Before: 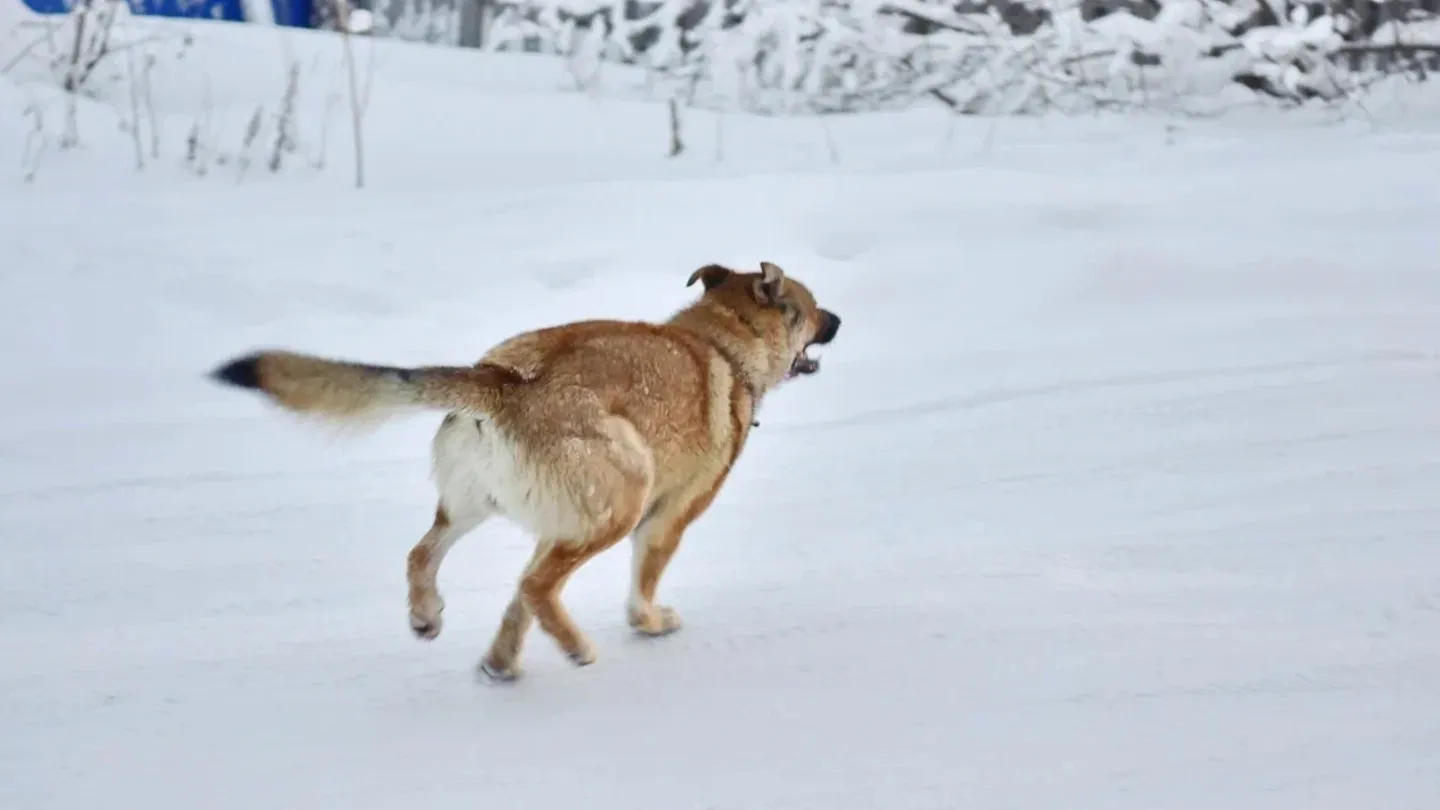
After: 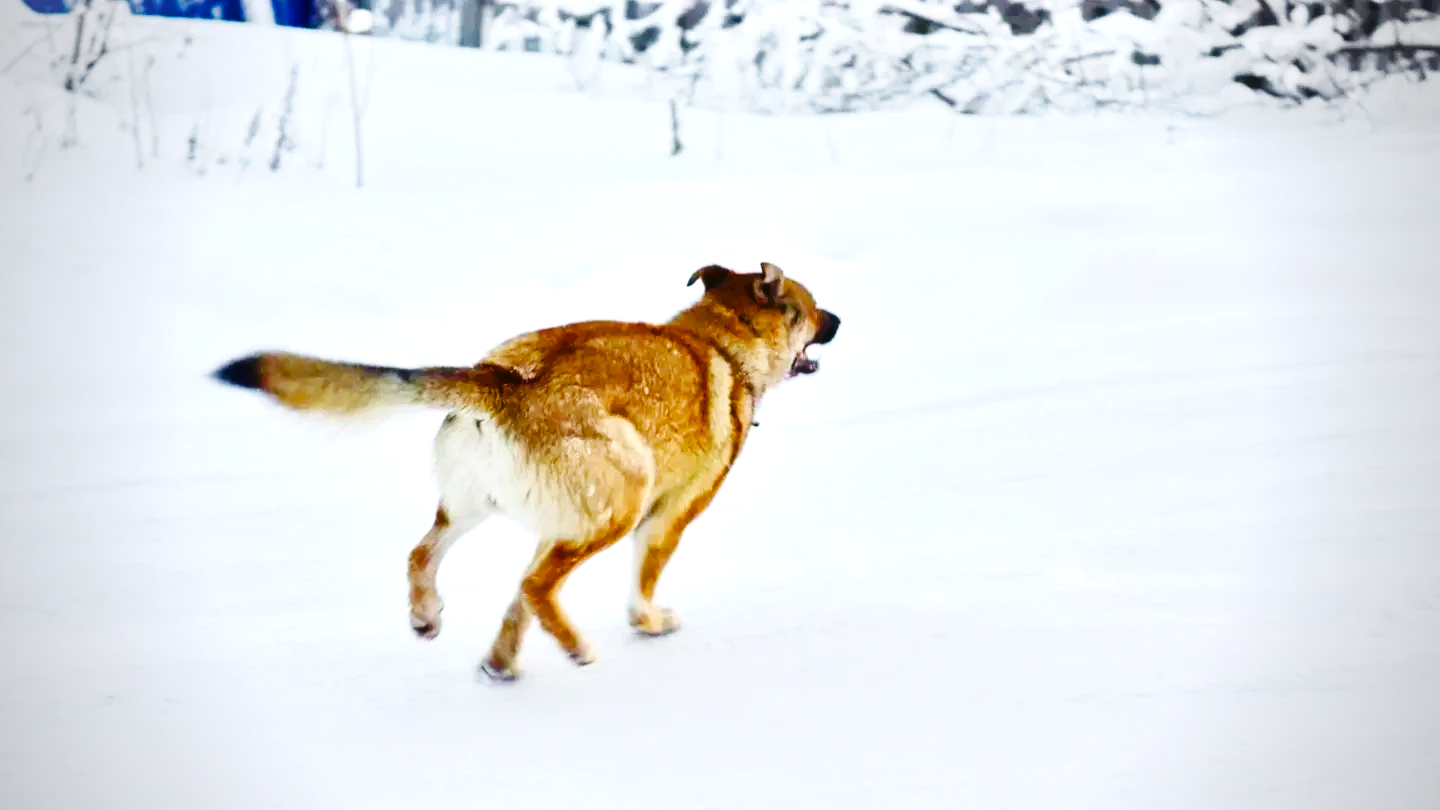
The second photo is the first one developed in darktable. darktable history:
vignetting: fall-off start 74.49%, fall-off radius 65.9%, brightness -0.628, saturation -0.68
base curve: curves: ch0 [(0, 0) (0.036, 0.025) (0.121, 0.166) (0.206, 0.329) (0.605, 0.79) (1, 1)], preserve colors none
color balance rgb: linear chroma grading › global chroma 9%, perceptual saturation grading › global saturation 36%, perceptual saturation grading › shadows 35%, perceptual brilliance grading › global brilliance 15%, perceptual brilliance grading › shadows -35%, global vibrance 15%
